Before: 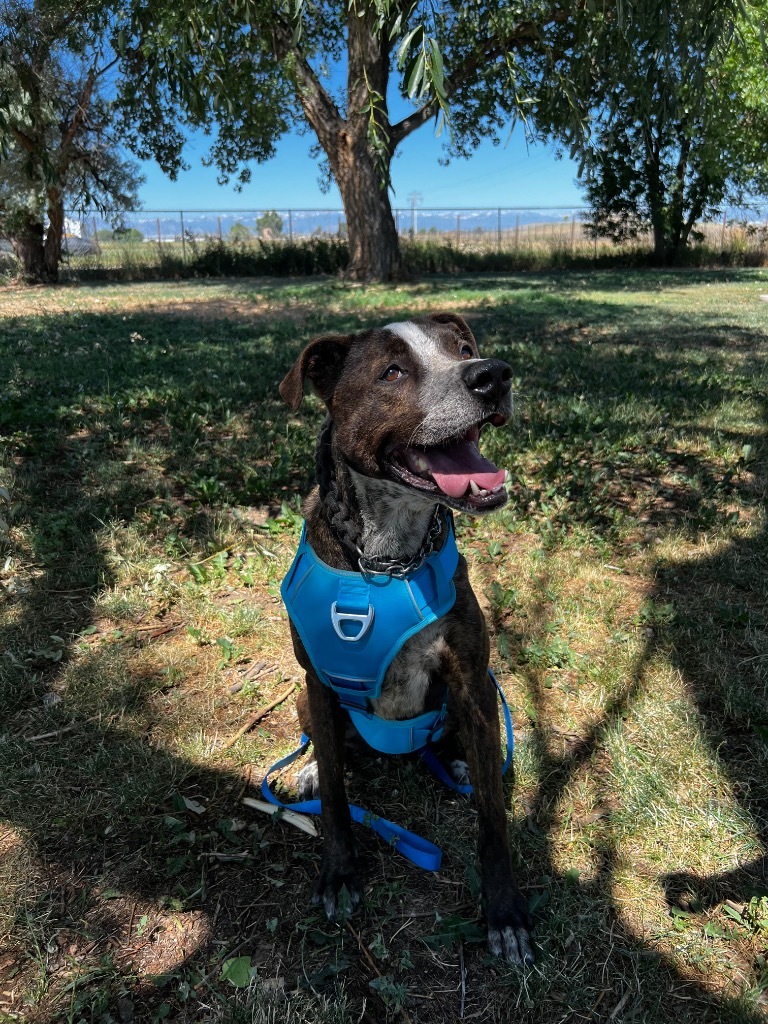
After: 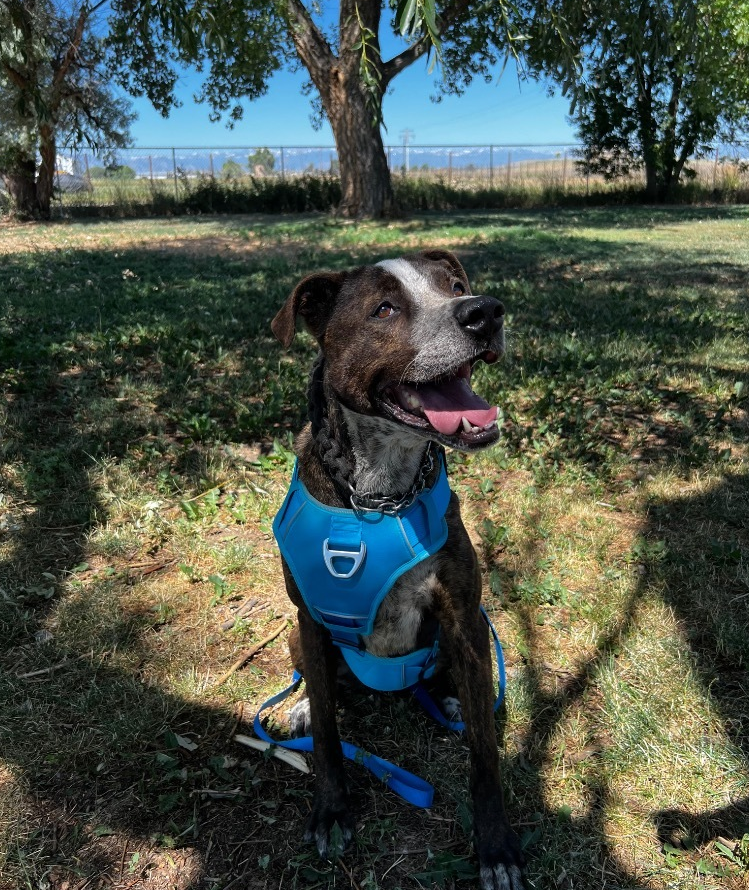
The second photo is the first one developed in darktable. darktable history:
crop: left 1.077%, top 6.167%, right 1.386%, bottom 6.846%
